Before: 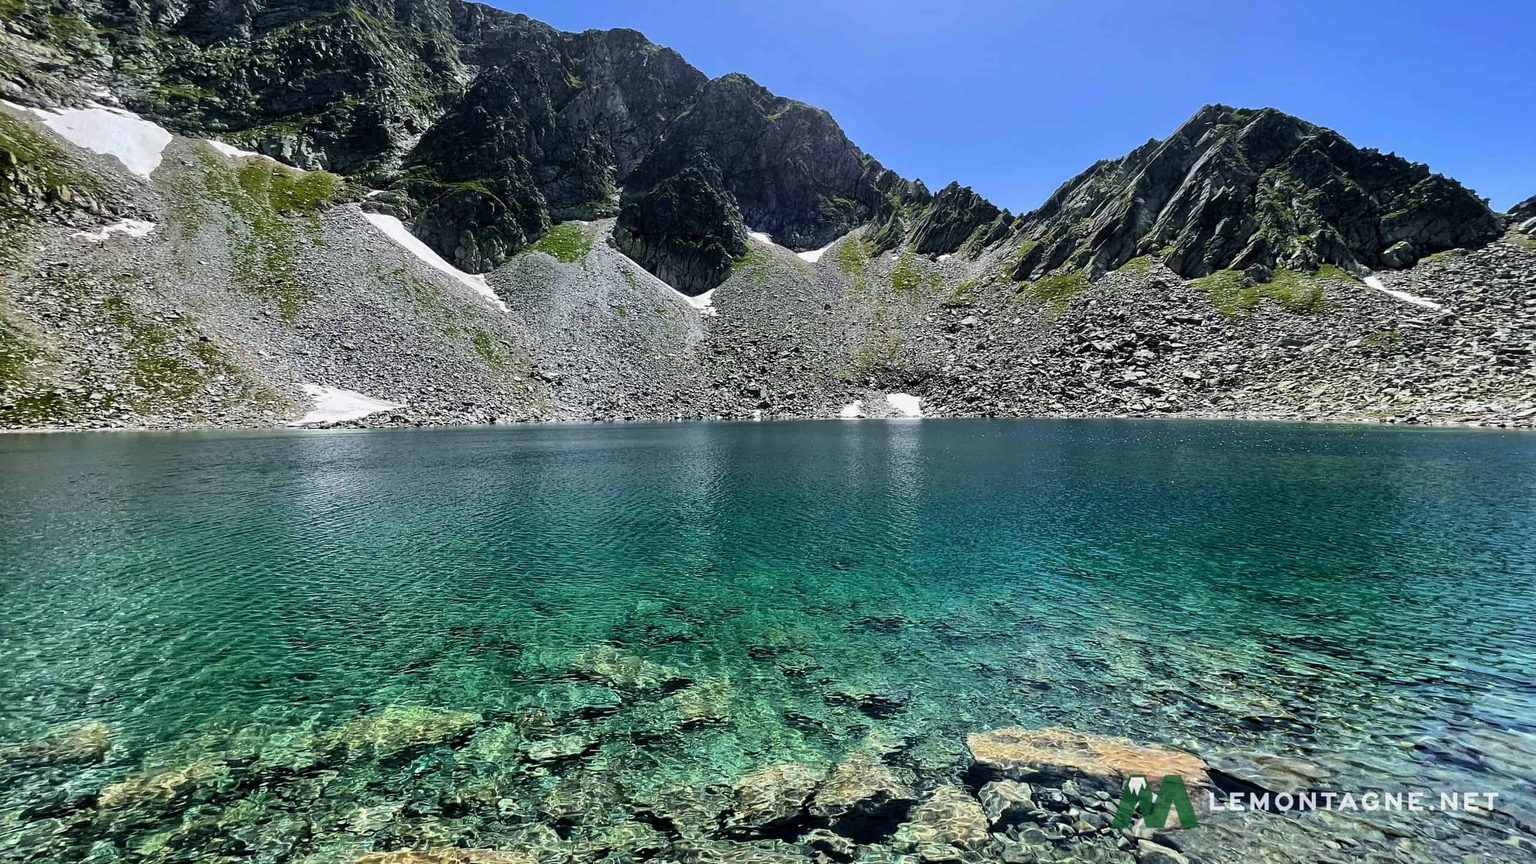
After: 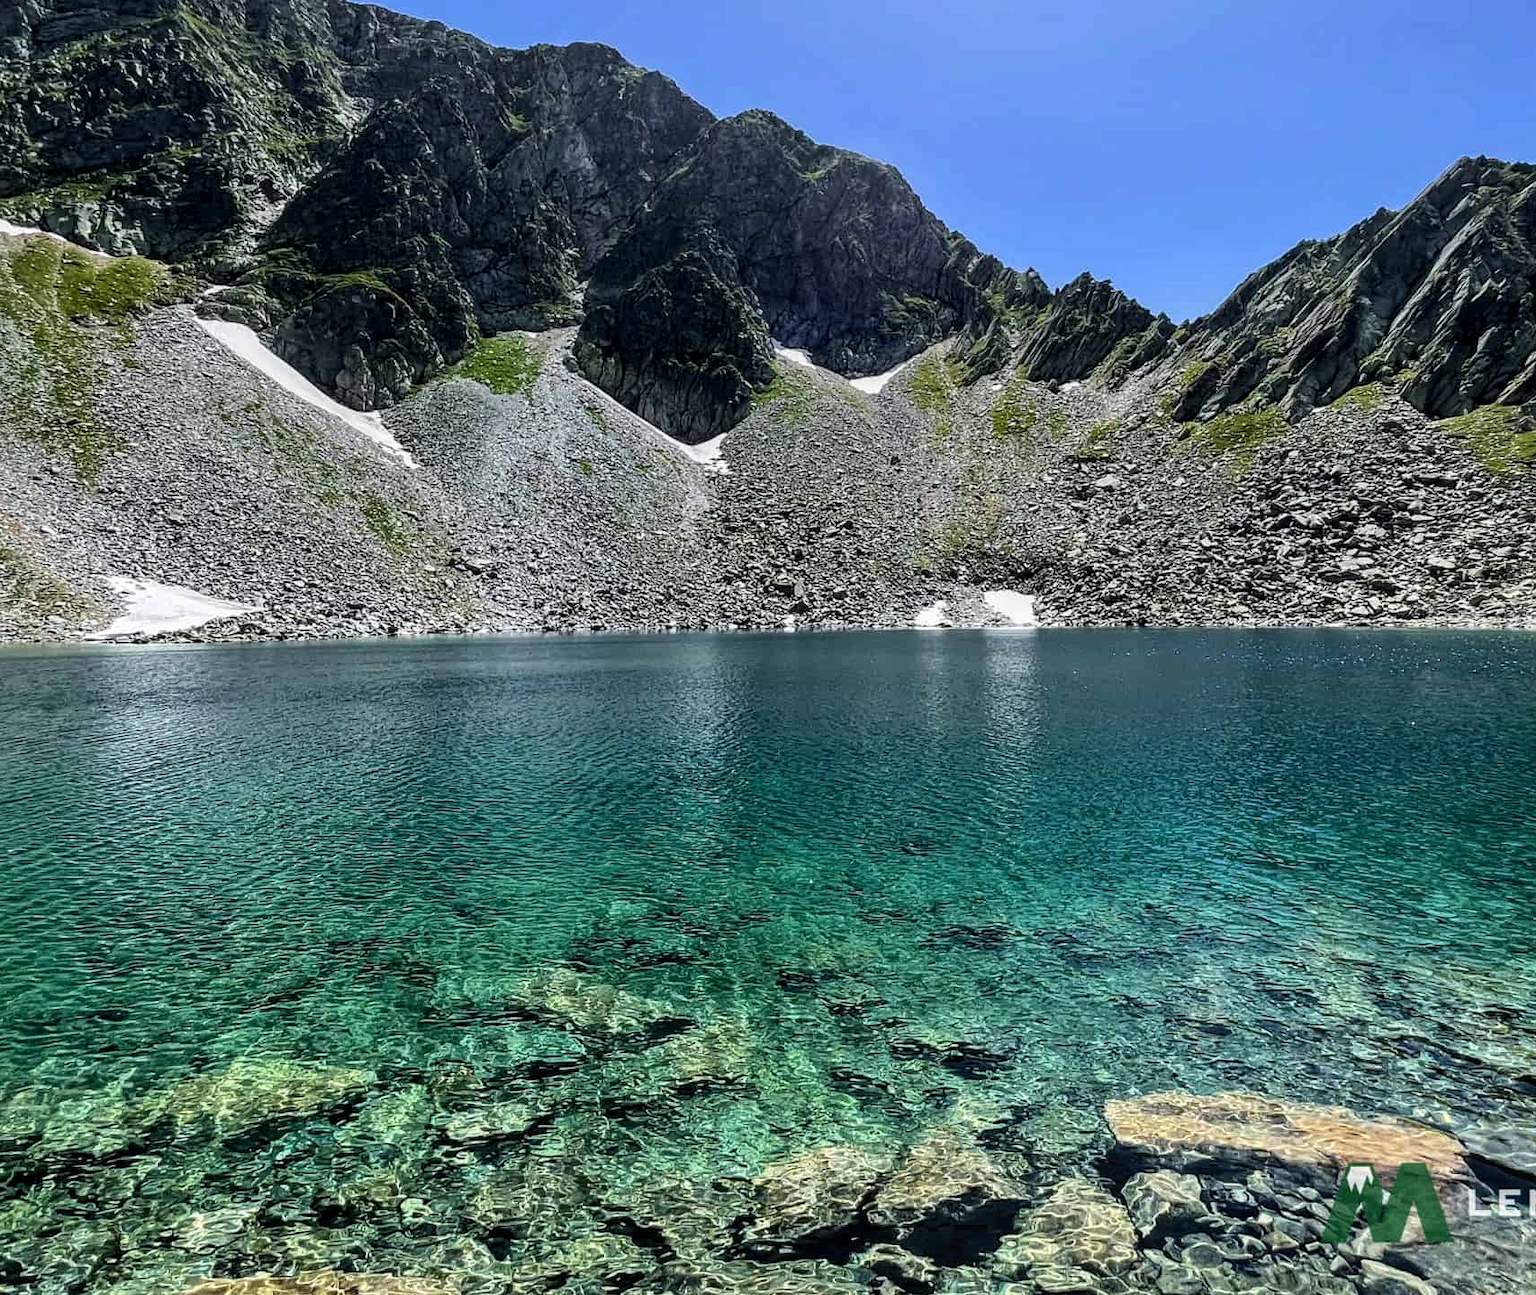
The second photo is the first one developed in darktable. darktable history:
crop and rotate: left 15.055%, right 18.278%
local contrast: on, module defaults
